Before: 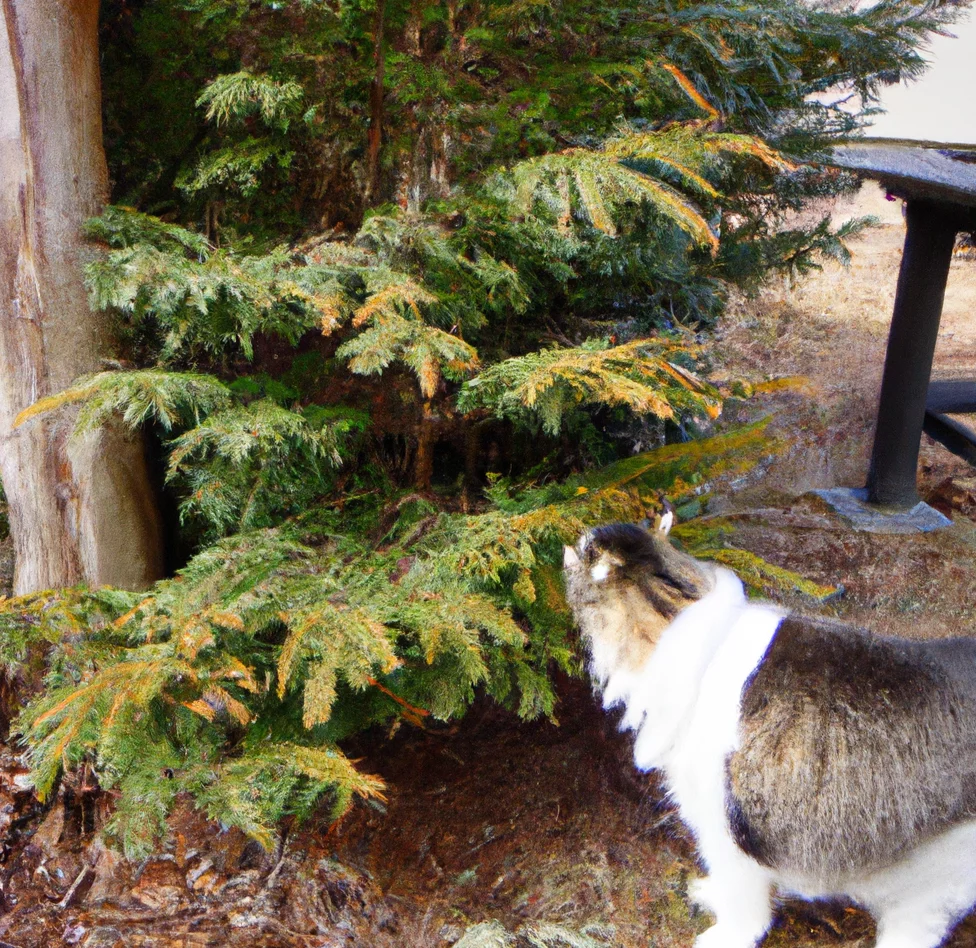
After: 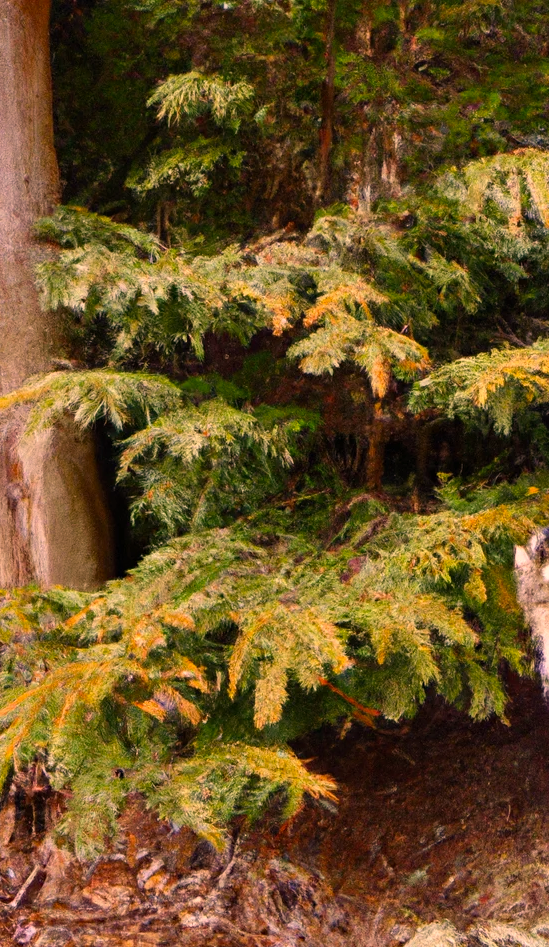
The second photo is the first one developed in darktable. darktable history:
crop: left 5.114%, right 38.589%
haze removal: adaptive false
color correction: highlights a* 21.16, highlights b* 19.61
